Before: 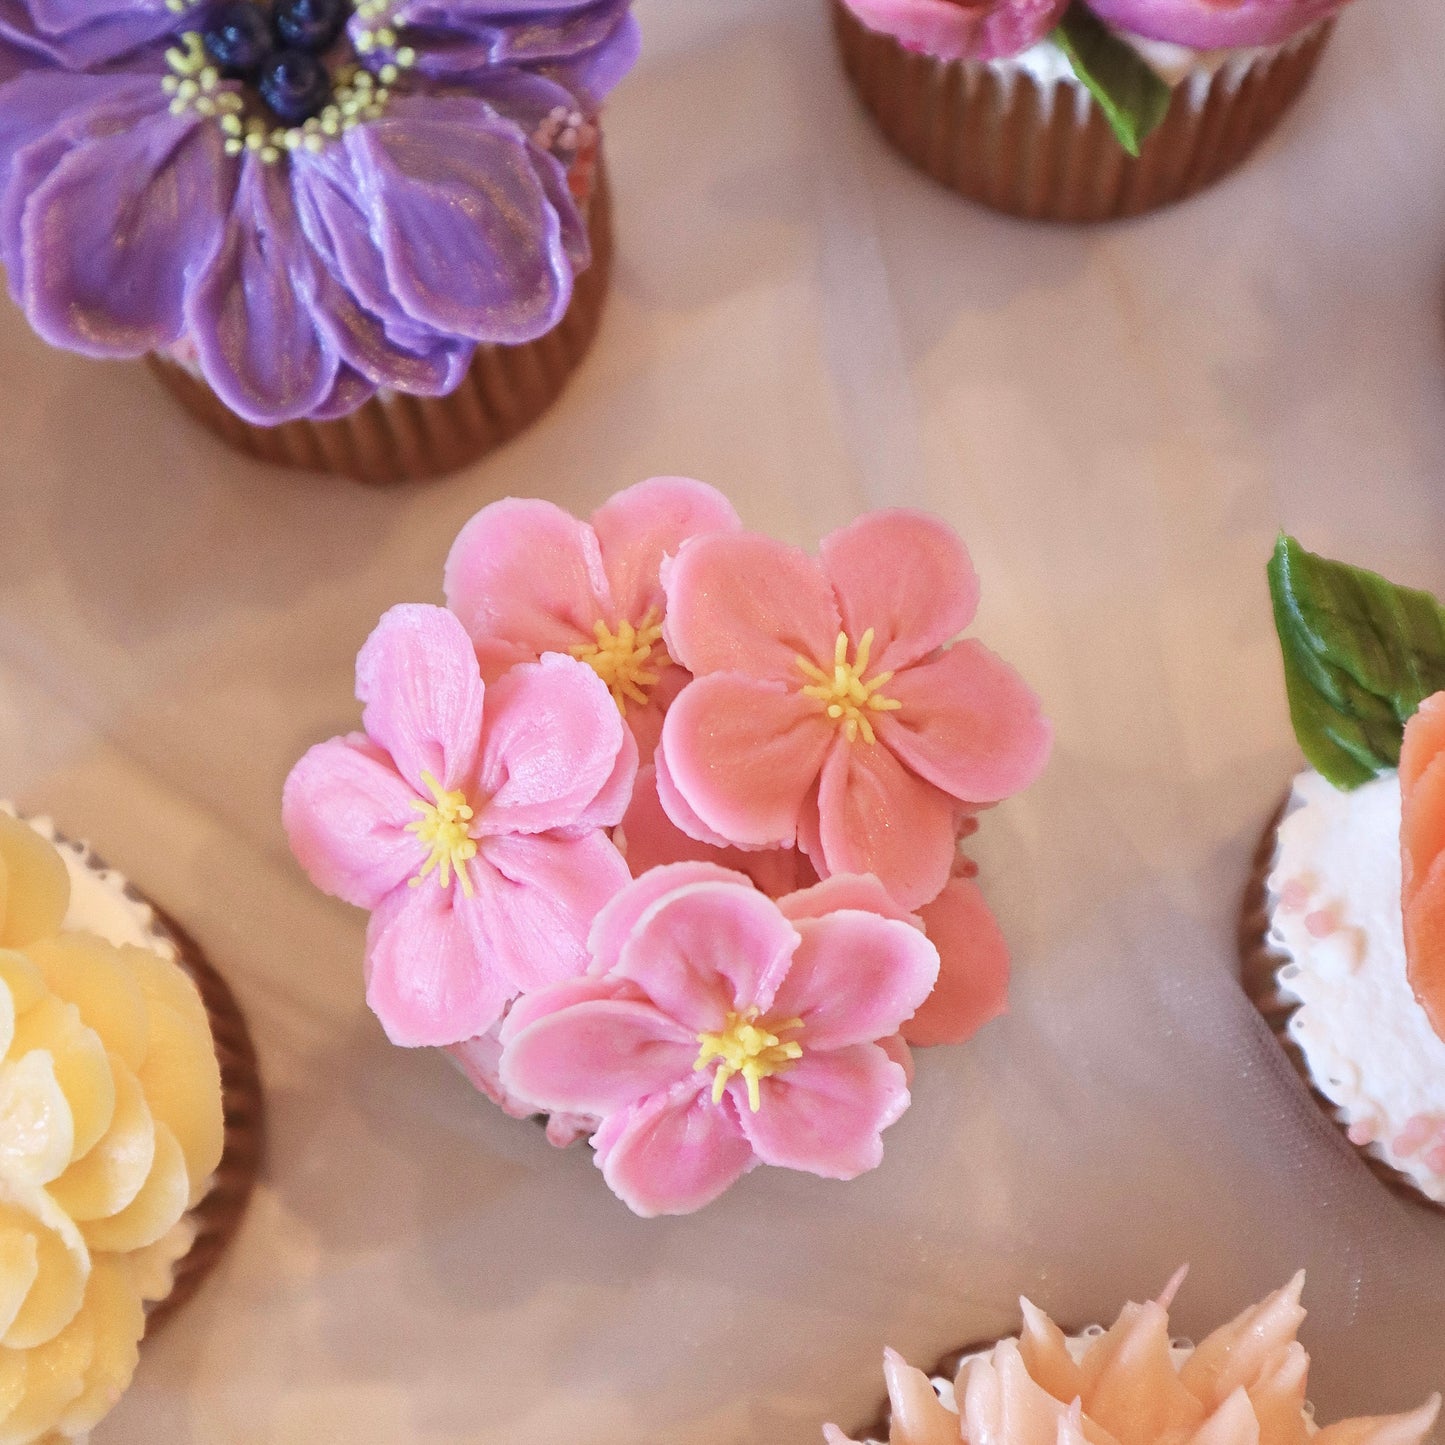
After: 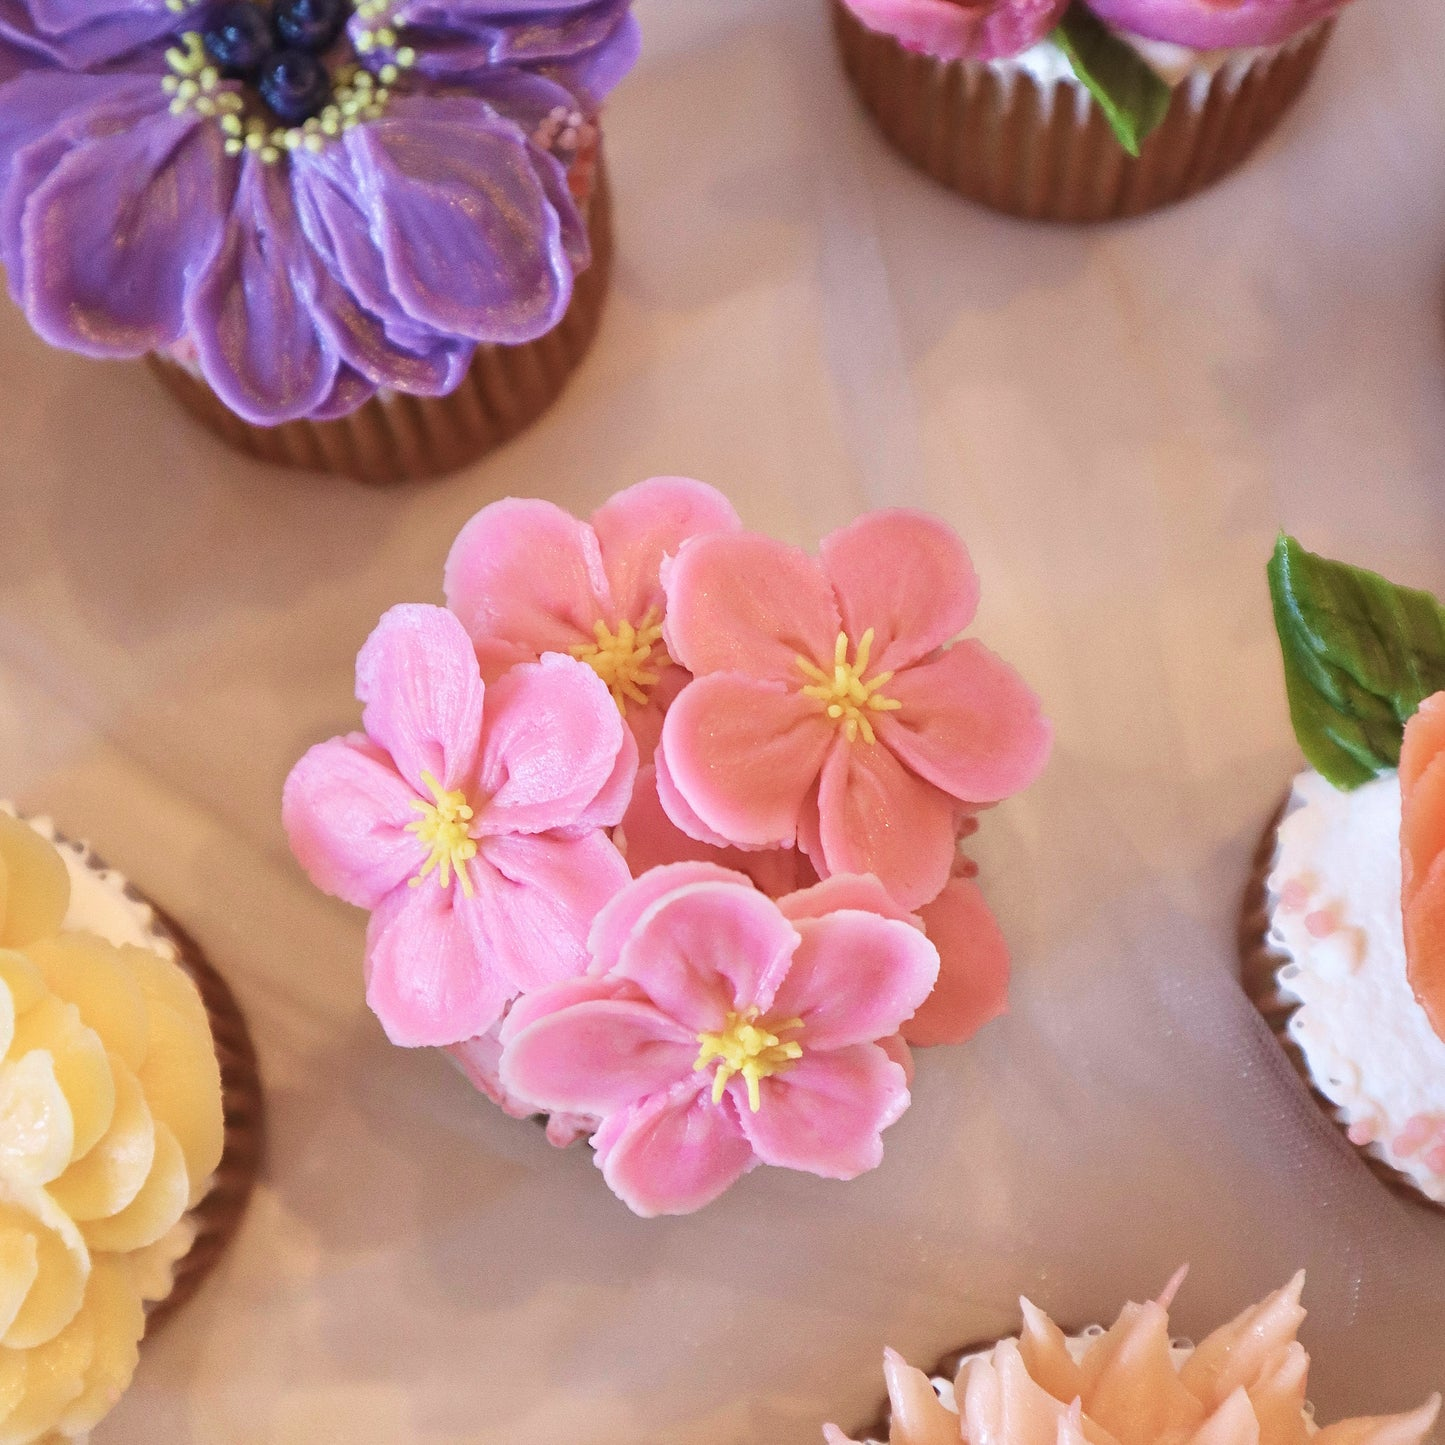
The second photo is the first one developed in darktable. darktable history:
velvia: strength 15%
